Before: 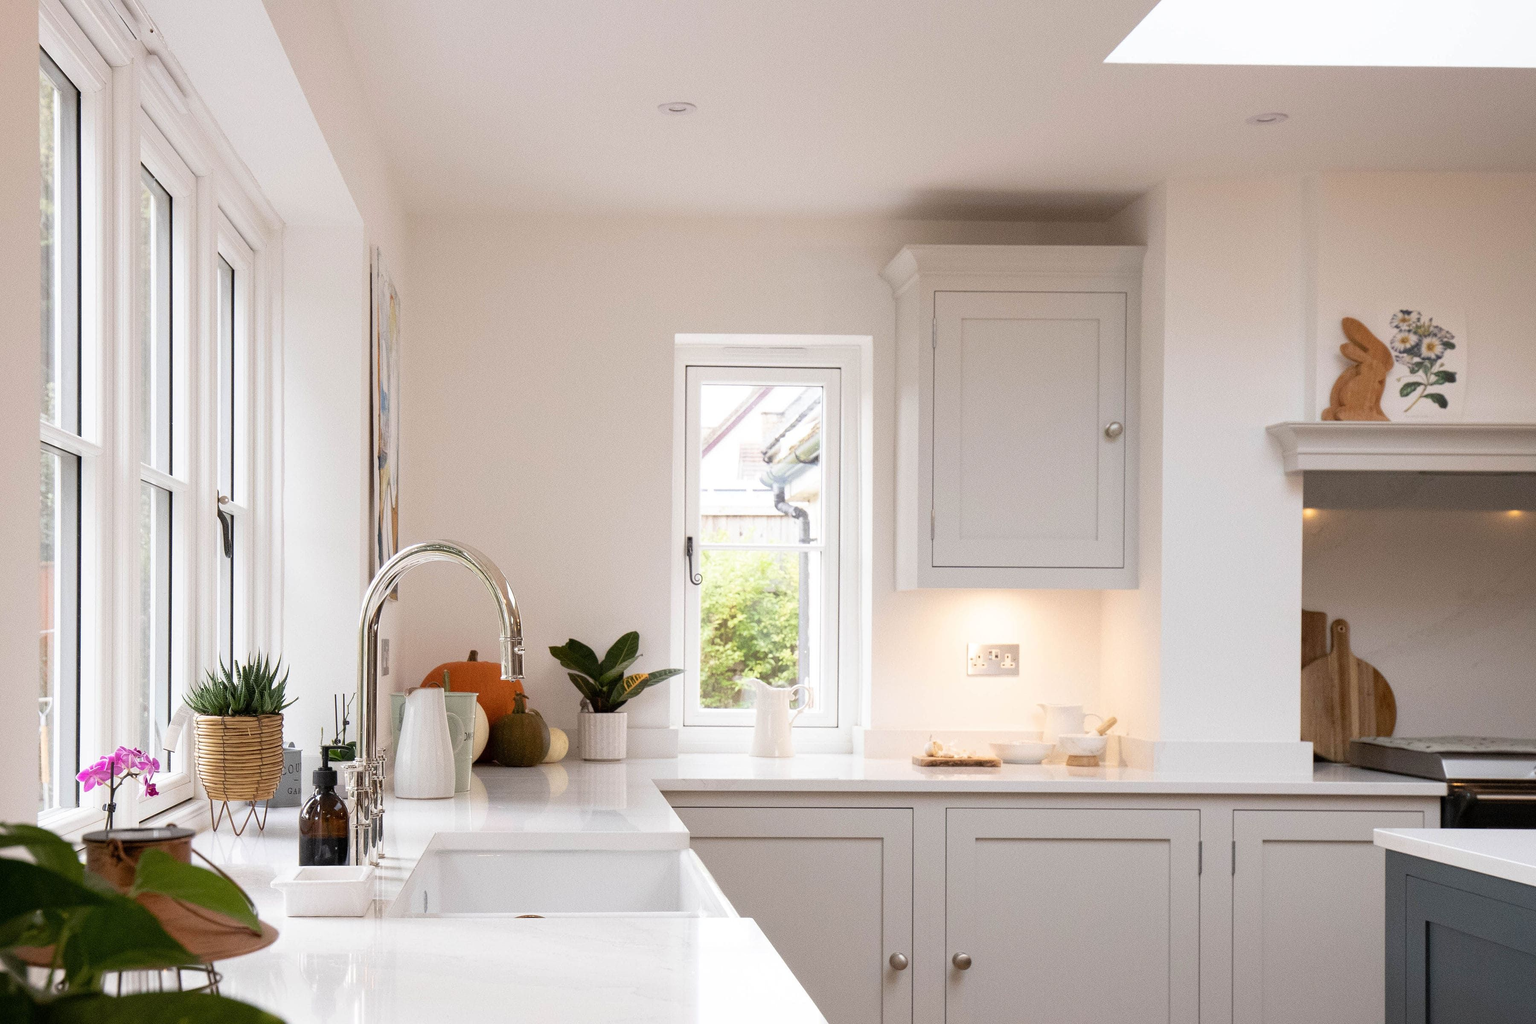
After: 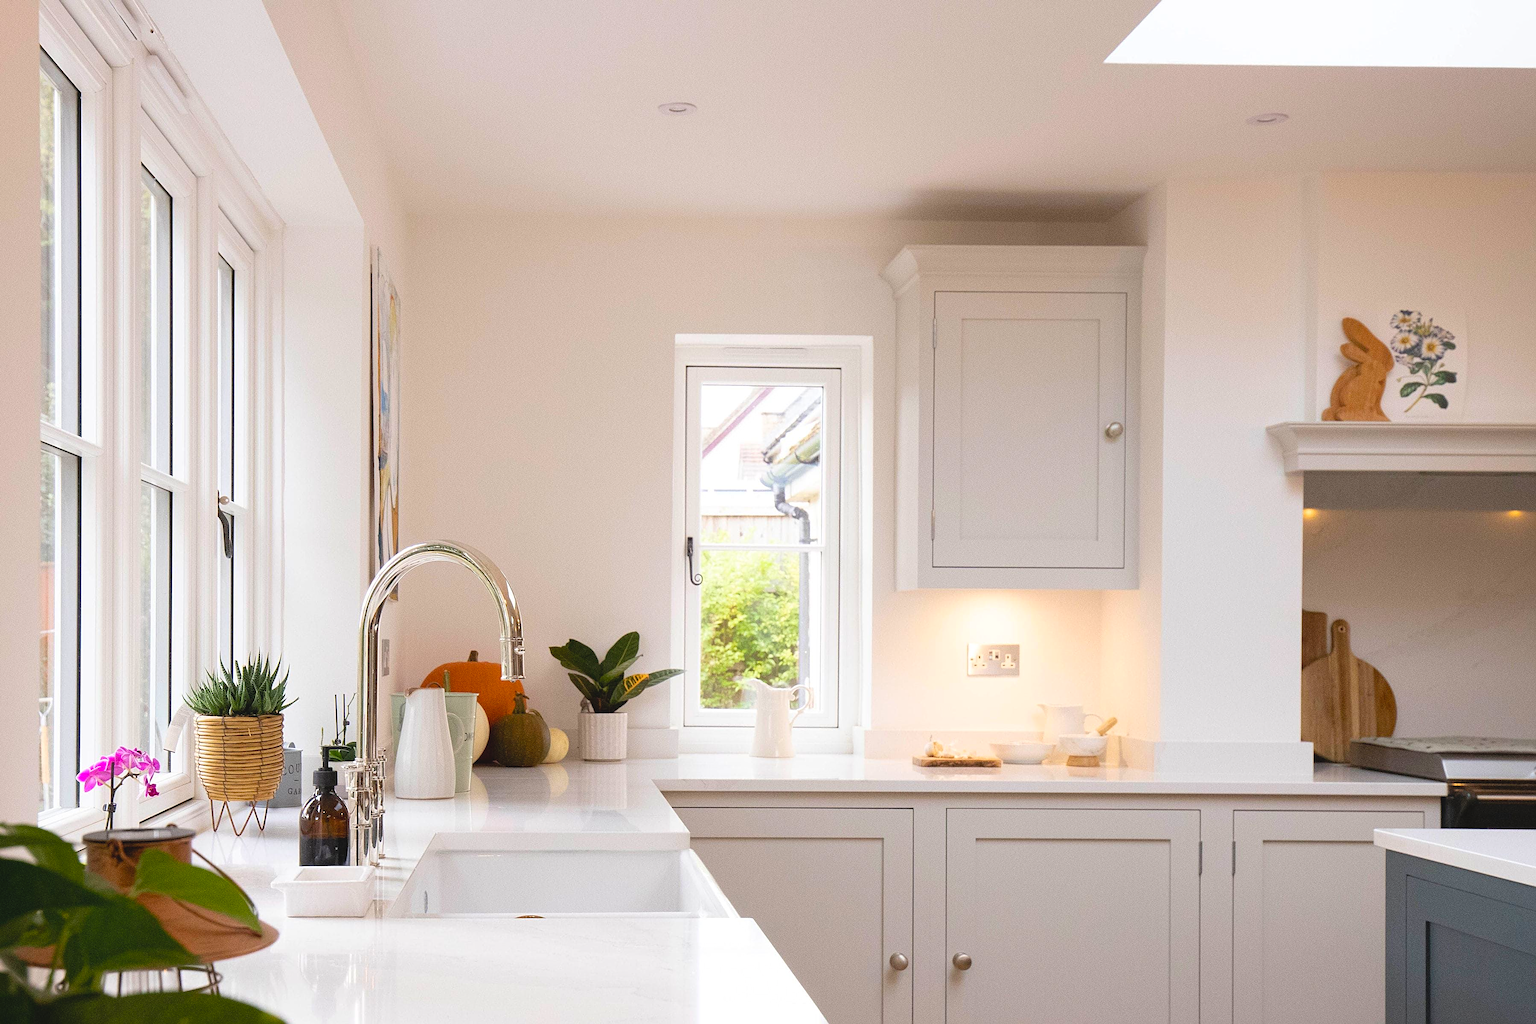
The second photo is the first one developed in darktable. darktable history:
color balance rgb: global offset › luminance 0.486%, linear chroma grading › global chroma 14.831%, perceptual saturation grading › global saturation 0.623%, global vibrance 29.425%
sharpen: radius 2.524, amount 0.323
levels: levels [0, 0.478, 1]
